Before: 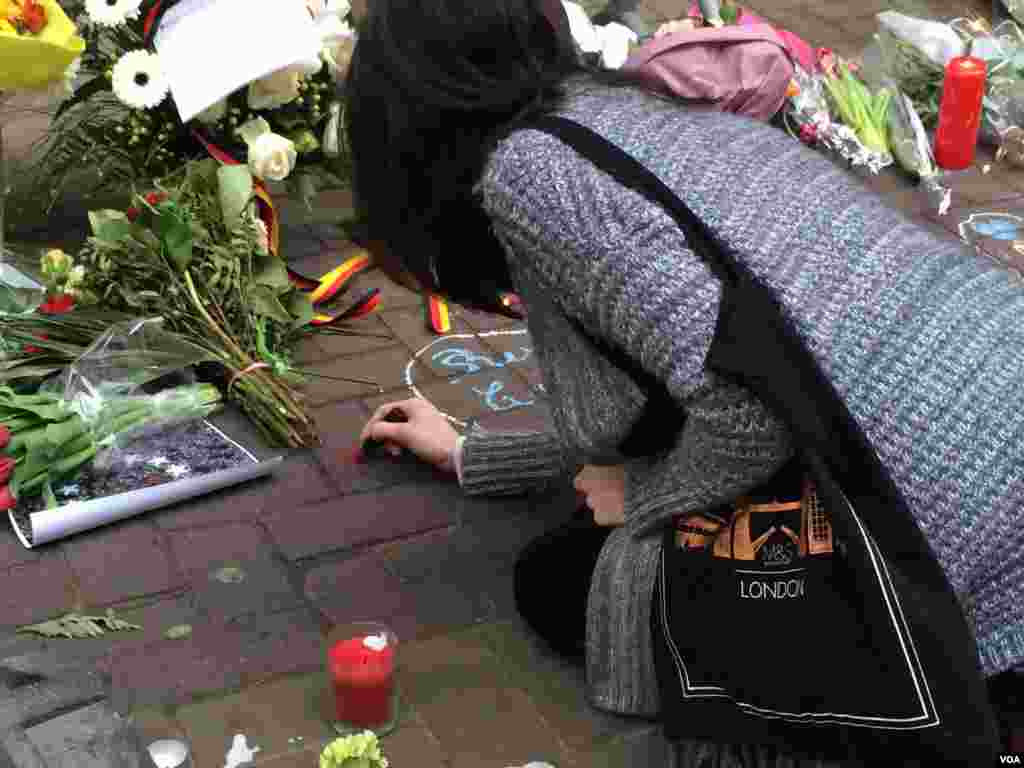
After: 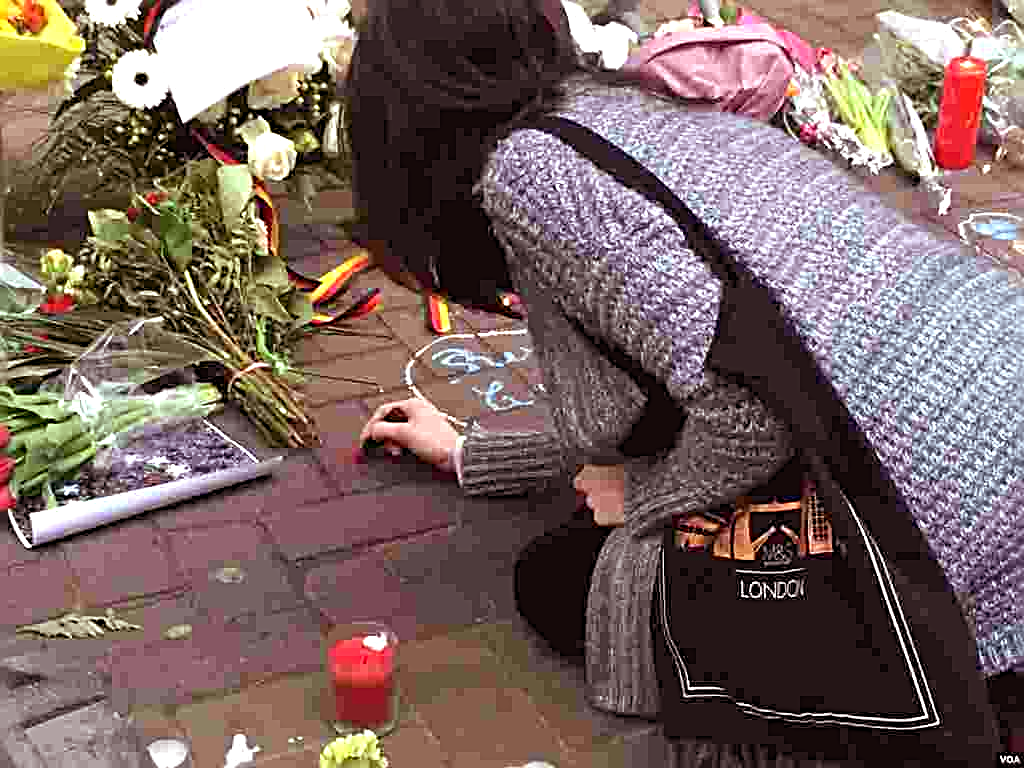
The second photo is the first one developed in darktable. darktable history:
sharpen: radius 3.025, amount 0.757
rgb levels: mode RGB, independent channels, levels [[0, 0.474, 1], [0, 0.5, 1], [0, 0.5, 1]]
exposure: black level correction 0, exposure 0.5 EV, compensate exposure bias true, compensate highlight preservation false
